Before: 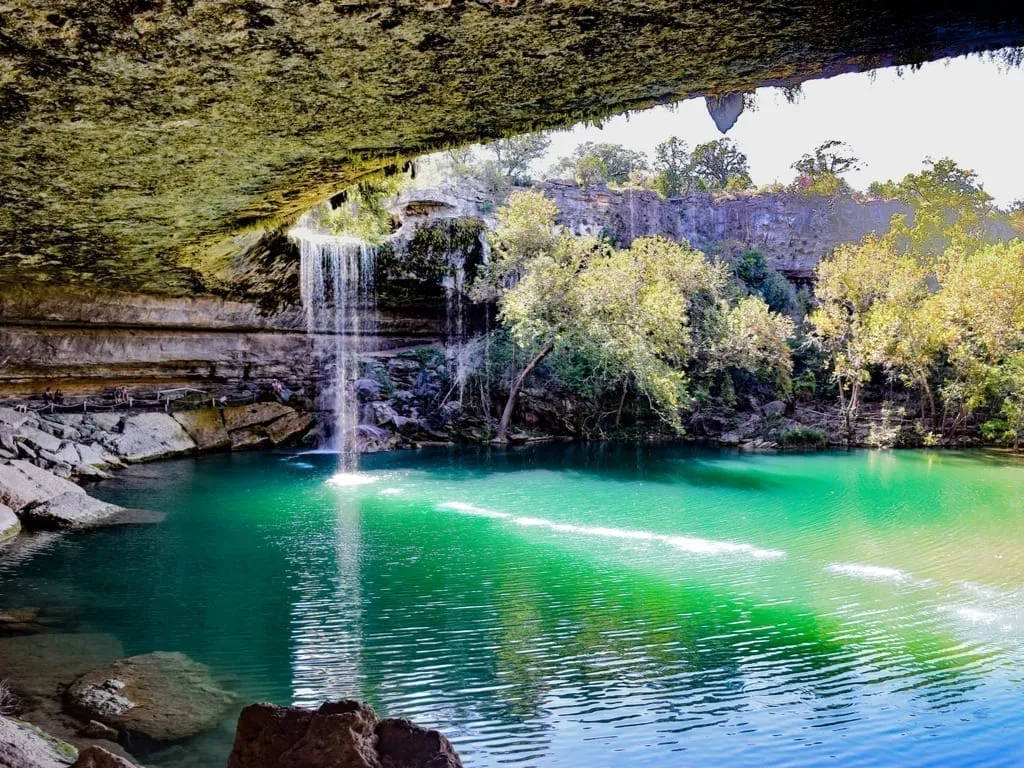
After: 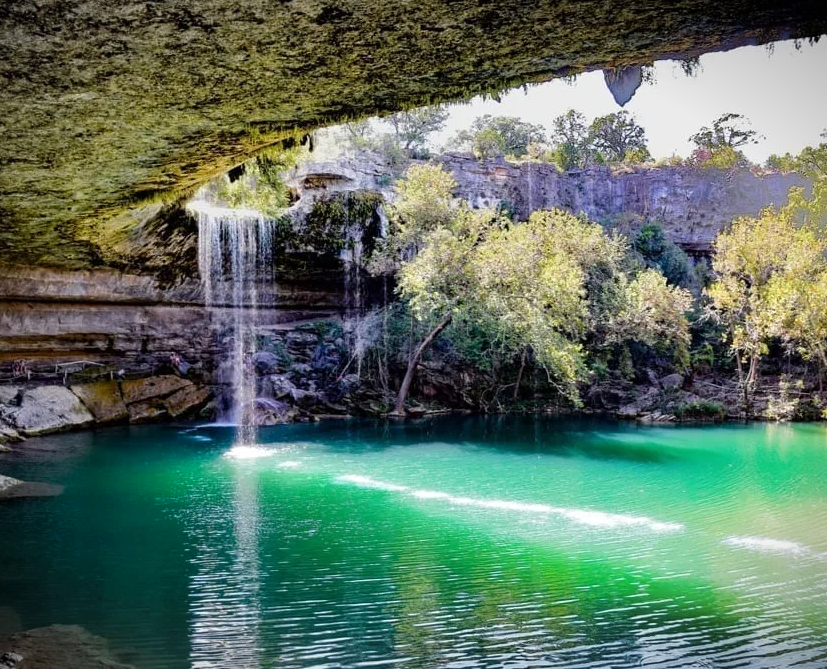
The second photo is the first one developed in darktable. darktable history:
vignetting: fall-off start 100.69%, width/height ratio 1.303
crop: left 9.966%, top 3.566%, right 9.193%, bottom 9.297%
shadows and highlights: shadows -69.82, highlights 33.38, highlights color adjustment 52.58%, soften with gaussian
